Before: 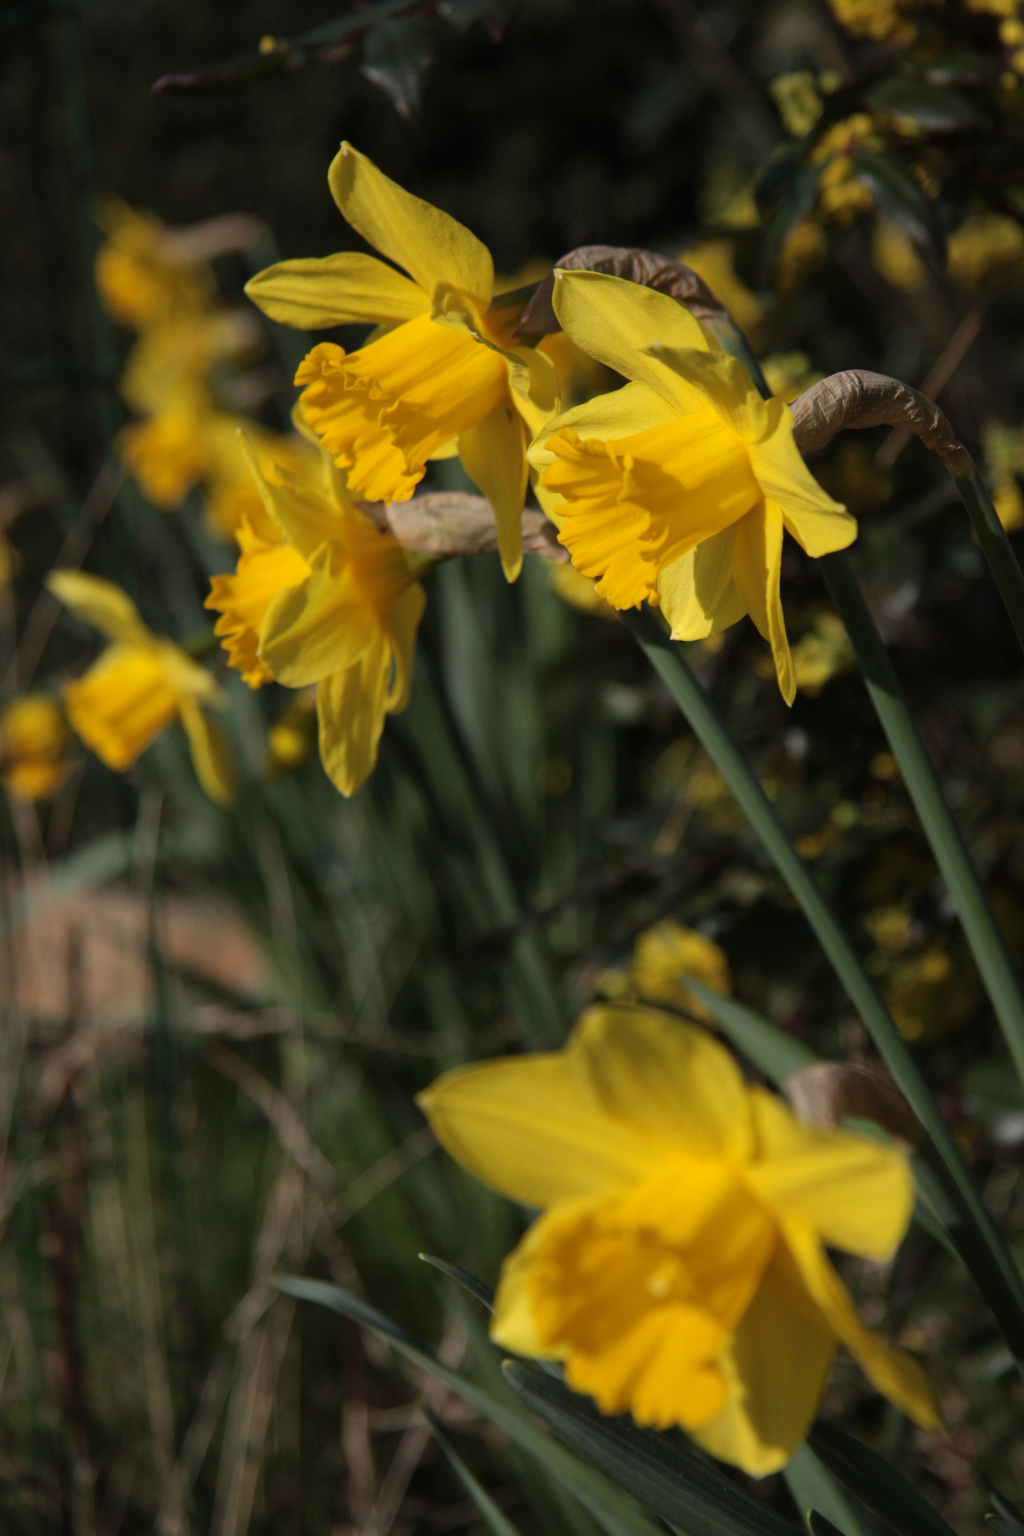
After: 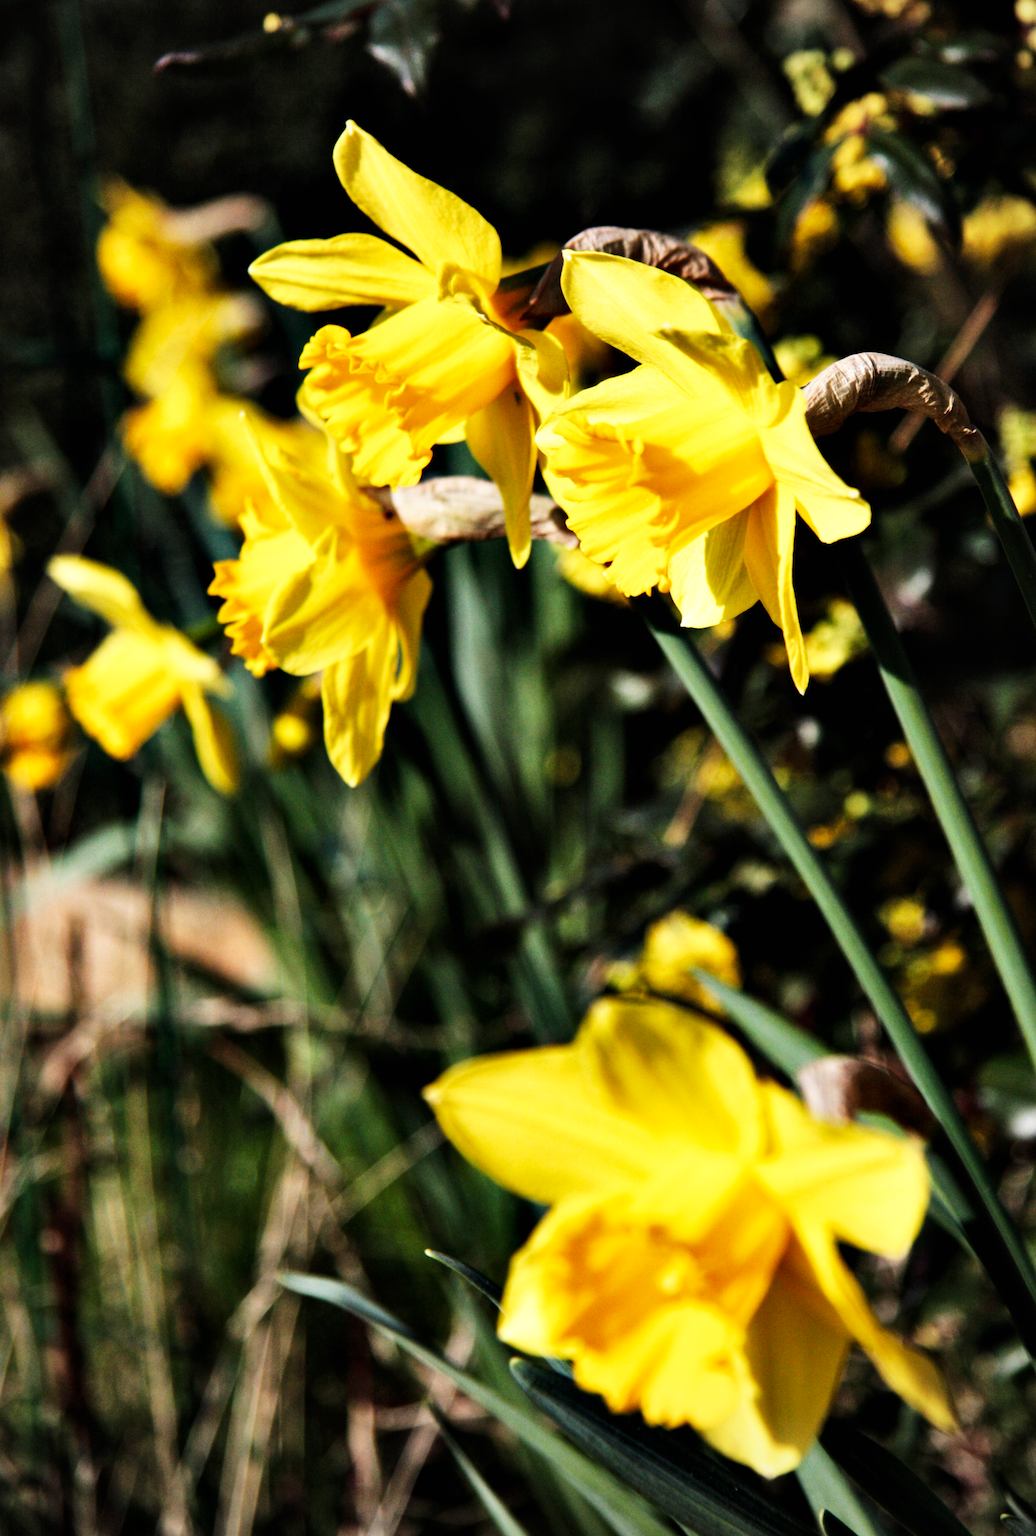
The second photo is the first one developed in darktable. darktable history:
vignetting: fall-off start 97.17%, brightness -0.184, saturation -0.309, width/height ratio 1.182
base curve: curves: ch0 [(0, 0) (0.007, 0.004) (0.027, 0.03) (0.046, 0.07) (0.207, 0.54) (0.442, 0.872) (0.673, 0.972) (1, 1)], preserve colors none
shadows and highlights: shadows 30.92, highlights -0.081, soften with gaussian
crop: top 1.493%, right 0.085%
contrast equalizer: octaves 7, y [[0.6 ×6], [0.55 ×6], [0 ×6], [0 ×6], [0 ×6]]
